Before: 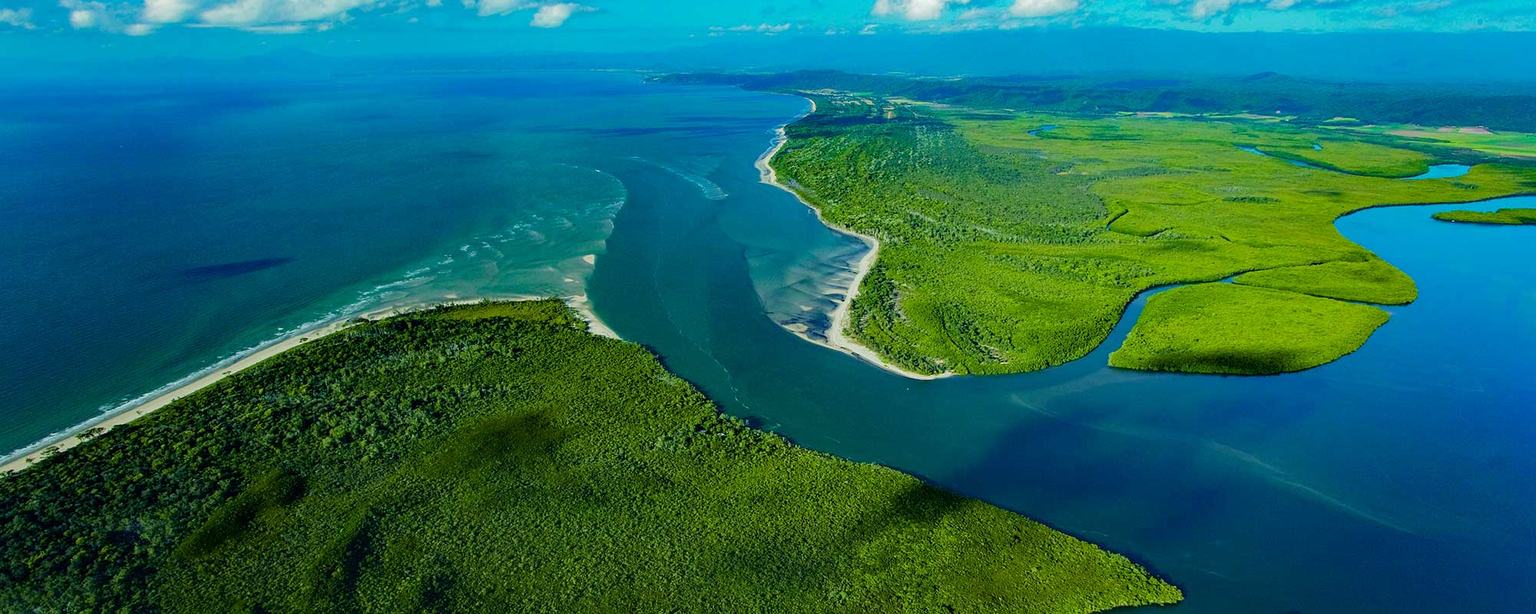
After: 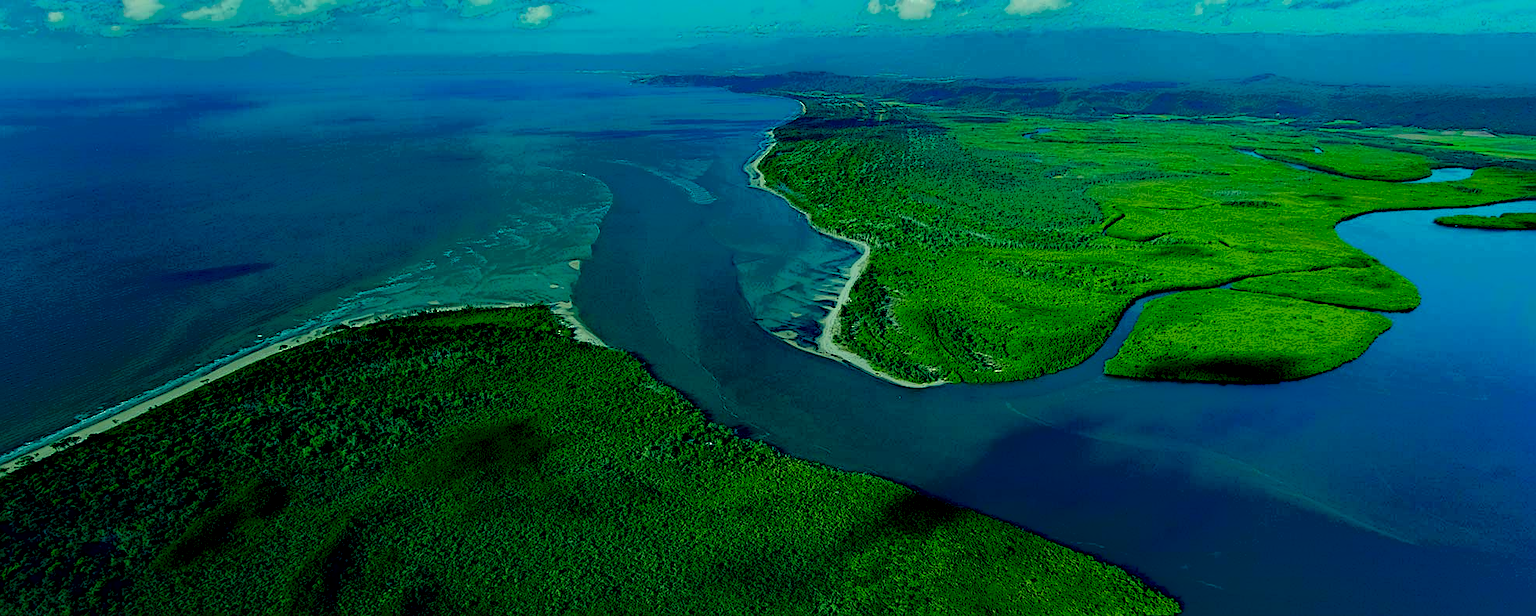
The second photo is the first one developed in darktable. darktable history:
sharpen: on, module defaults
local contrast: highlights 3%, shadows 227%, detail 164%, midtone range 0.002
color correction: highlights a* -19.33, highlights b* 9.8, shadows a* -20.65, shadows b* -10.56
crop: left 1.709%, right 0.27%, bottom 1.54%
